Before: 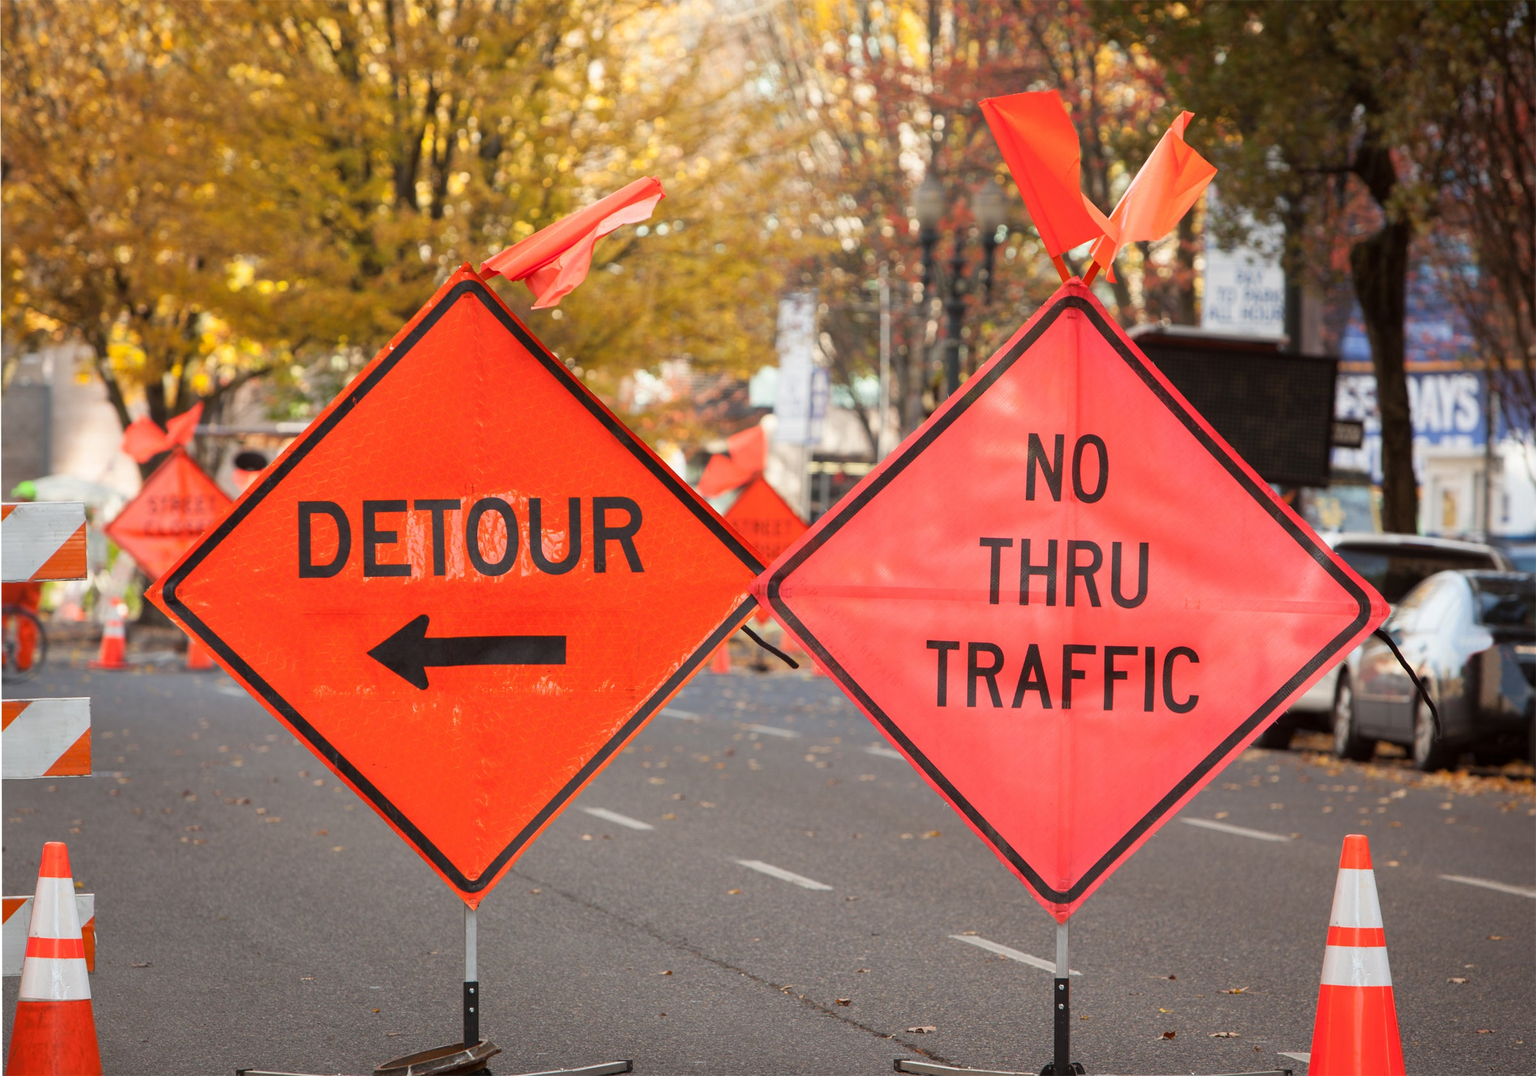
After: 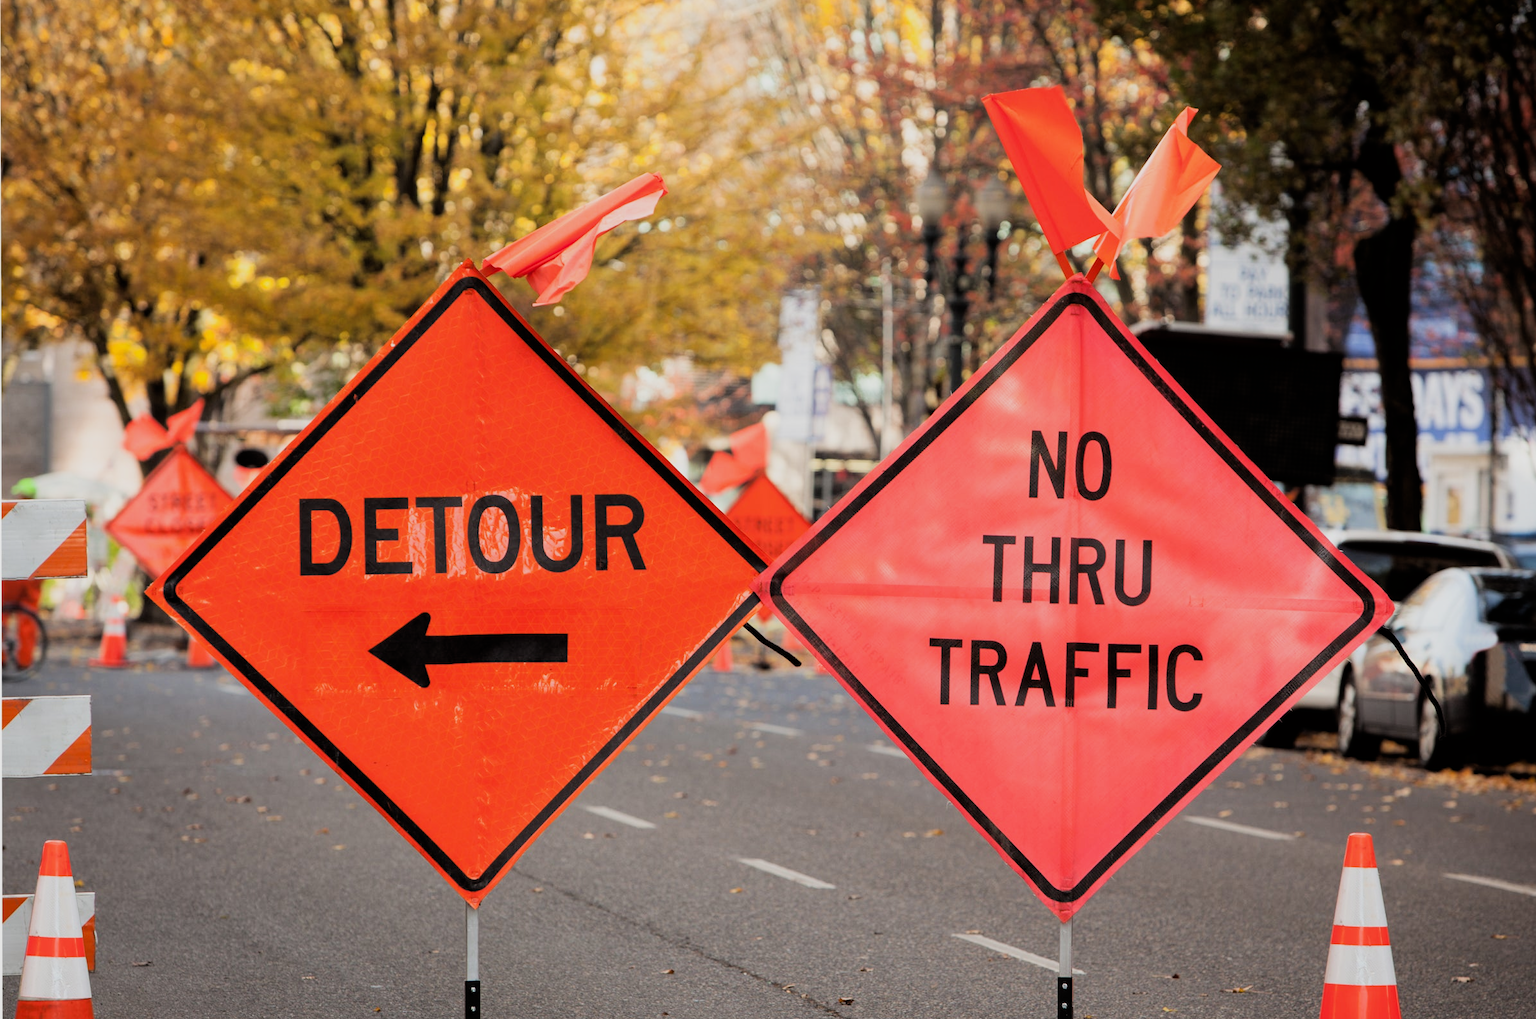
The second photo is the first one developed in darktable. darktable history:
filmic rgb: black relative exposure -5 EV, hardness 2.88, contrast 1.3, highlights saturation mix -30%
crop: top 0.448%, right 0.264%, bottom 5.045%
exposure: compensate highlight preservation false
